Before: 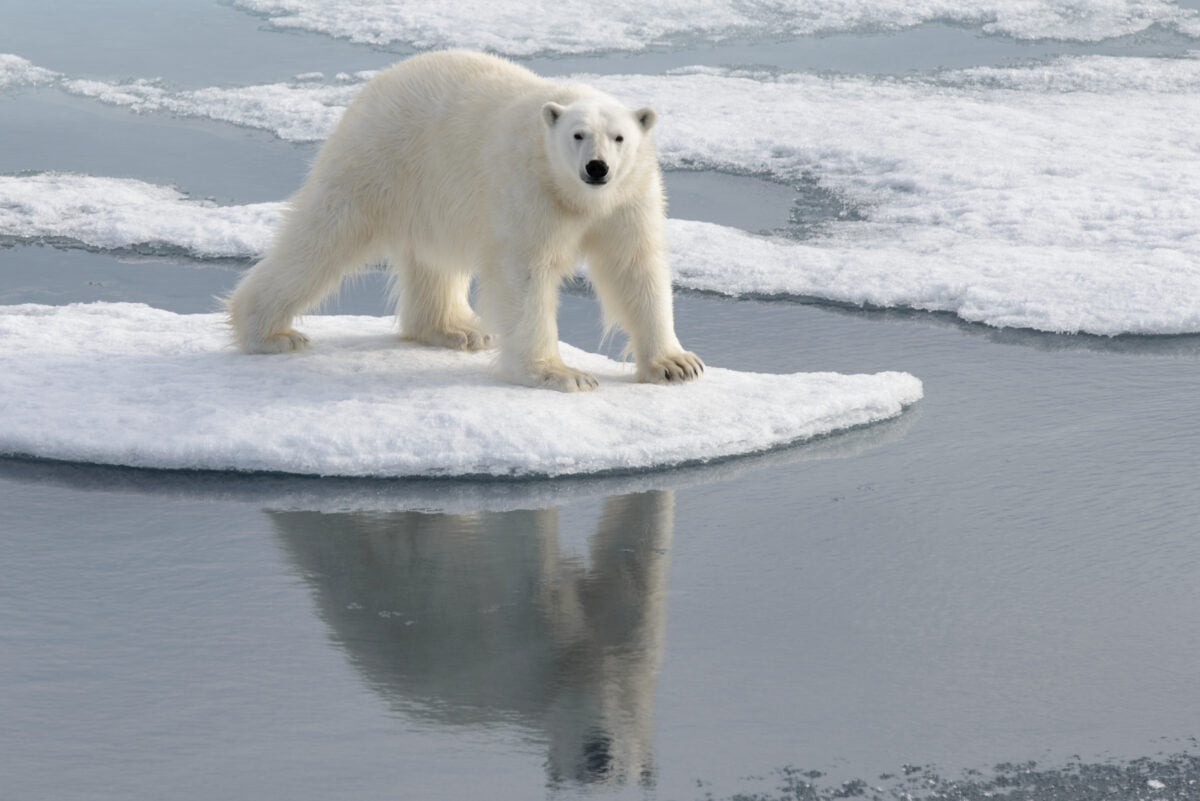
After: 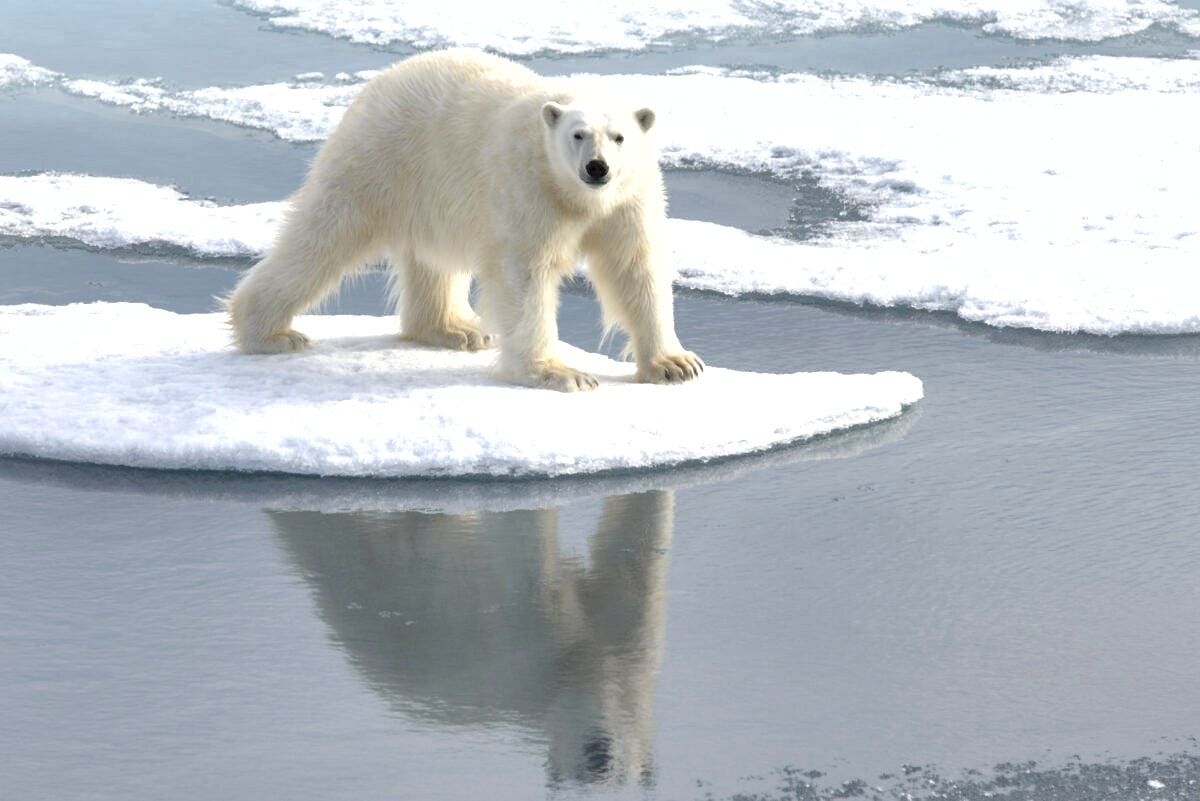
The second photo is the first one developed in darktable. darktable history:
shadows and highlights: on, module defaults
exposure: black level correction 0, exposure 0.697 EV, compensate highlight preservation false
